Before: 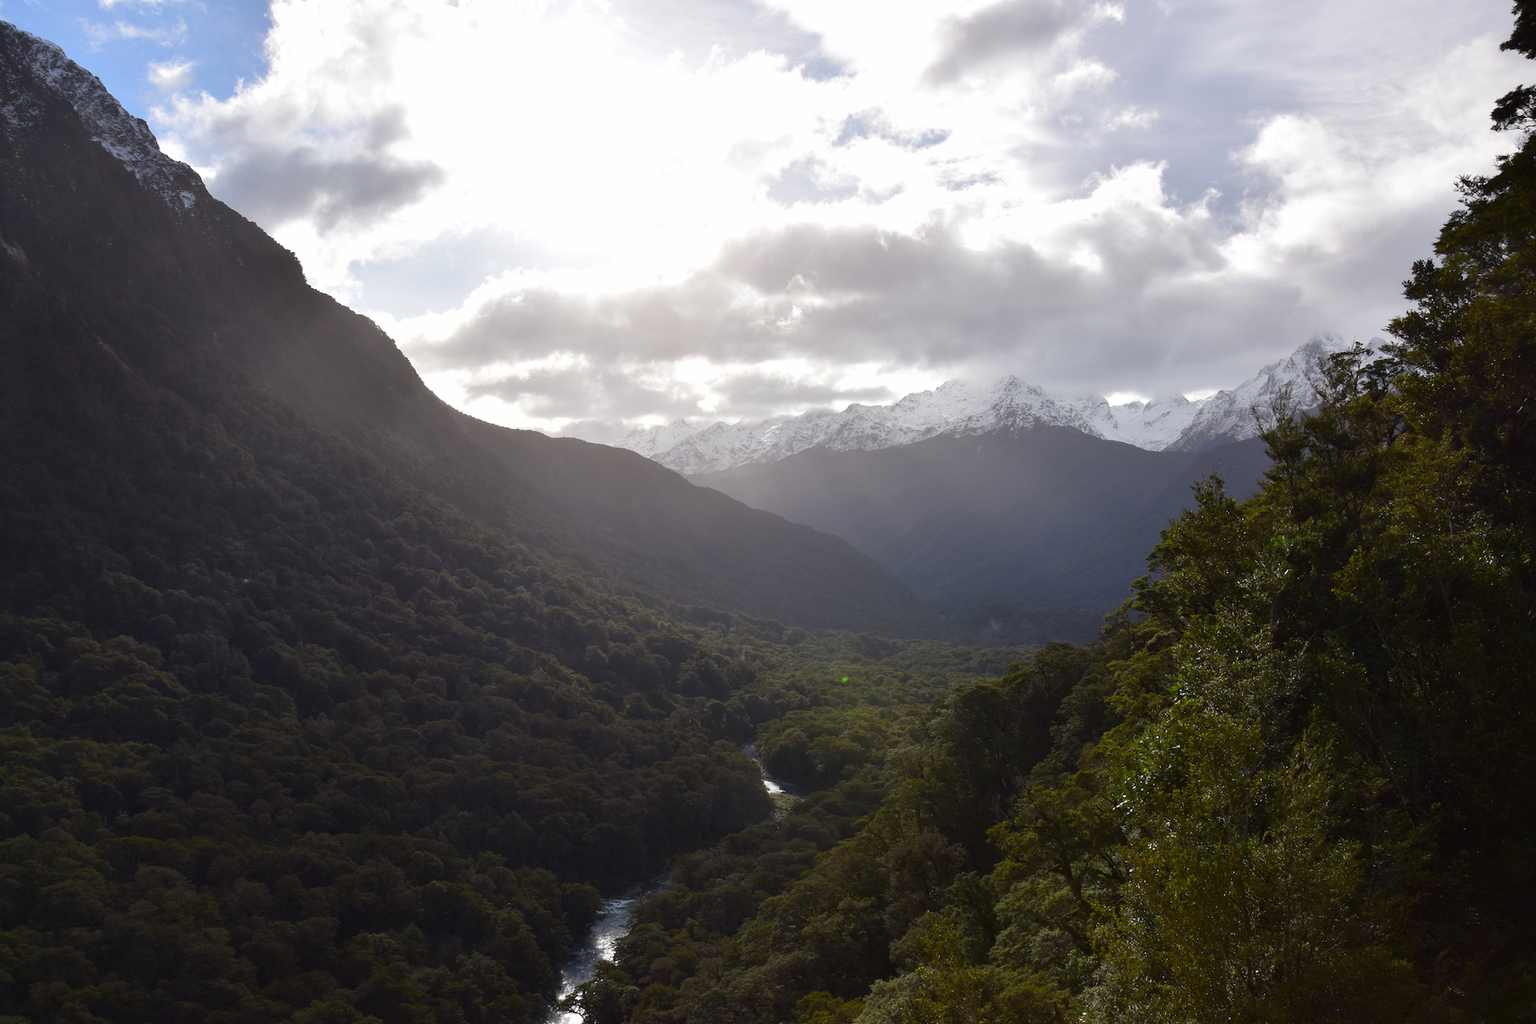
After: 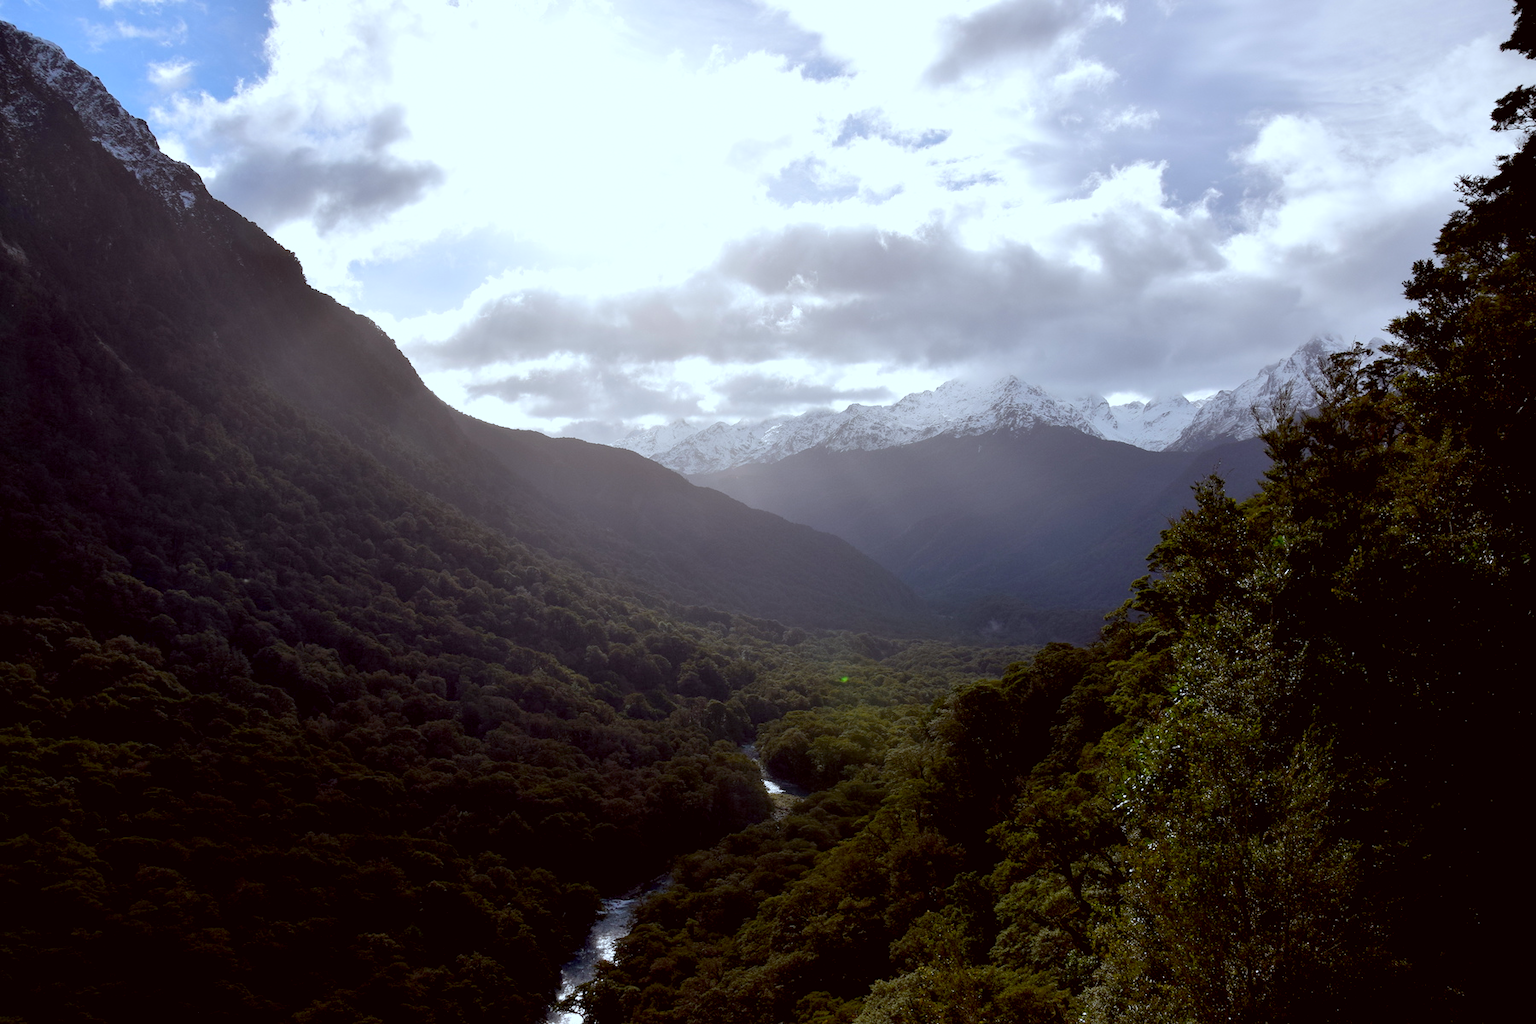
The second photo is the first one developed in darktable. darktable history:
exposure: black level correction 0.013, compensate highlight preservation false
color correction: highlights a* -5.13, highlights b* -4.3, shadows a* 4.06, shadows b* 4.31
color calibration: illuminant as shot in camera, x 0.358, y 0.373, temperature 4628.91 K
